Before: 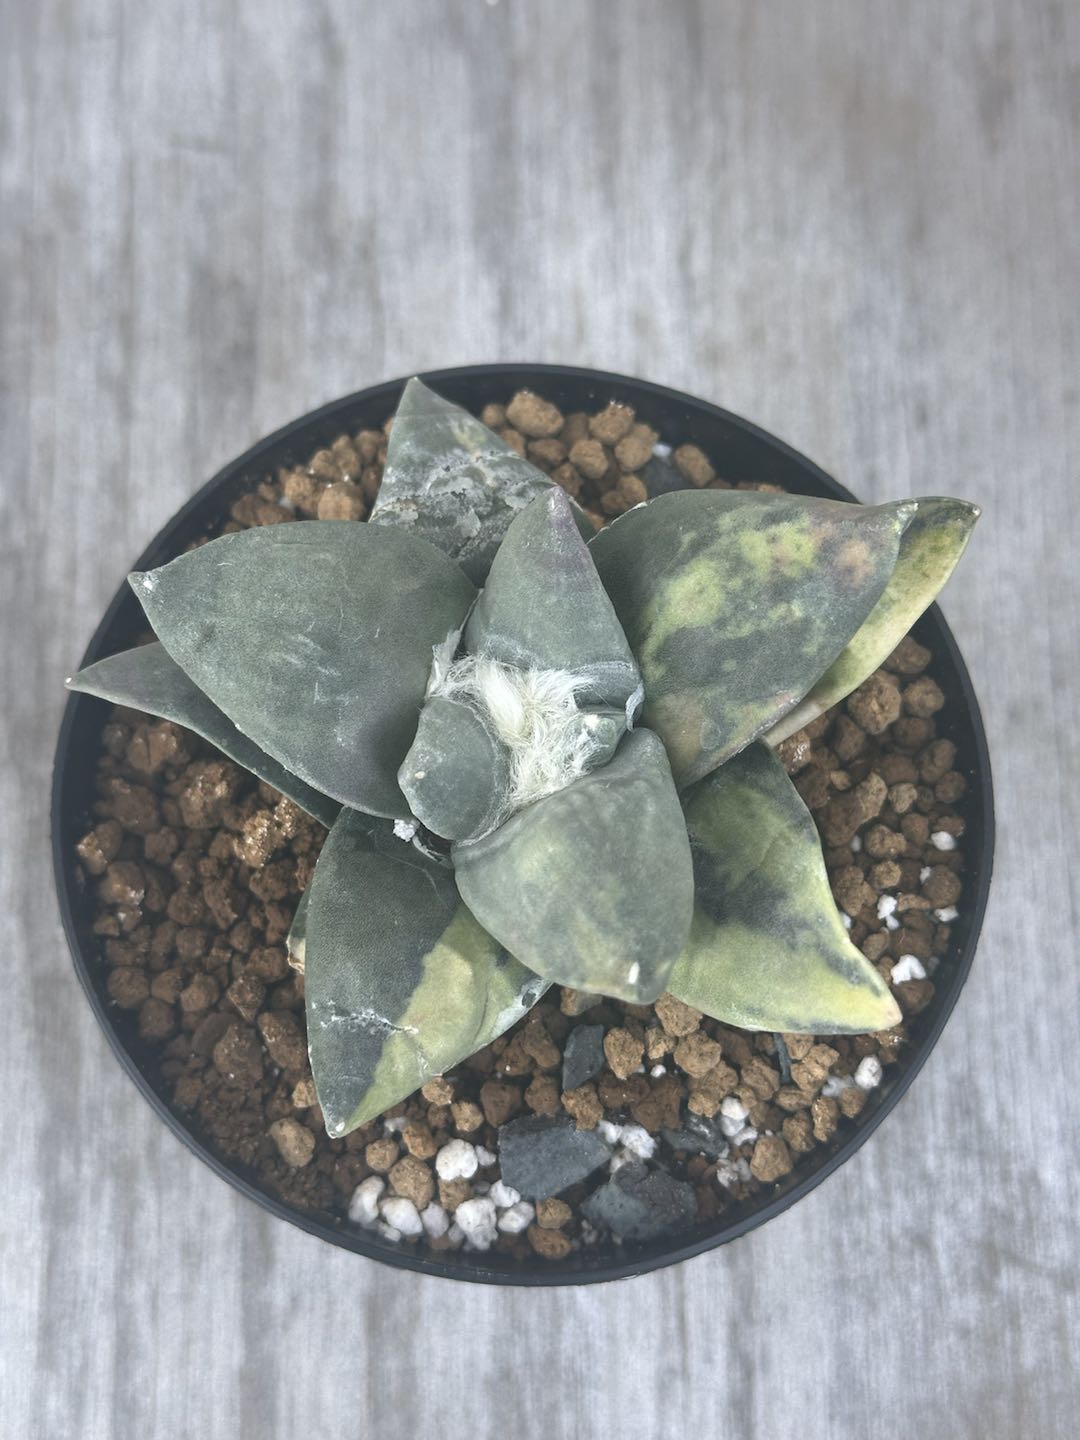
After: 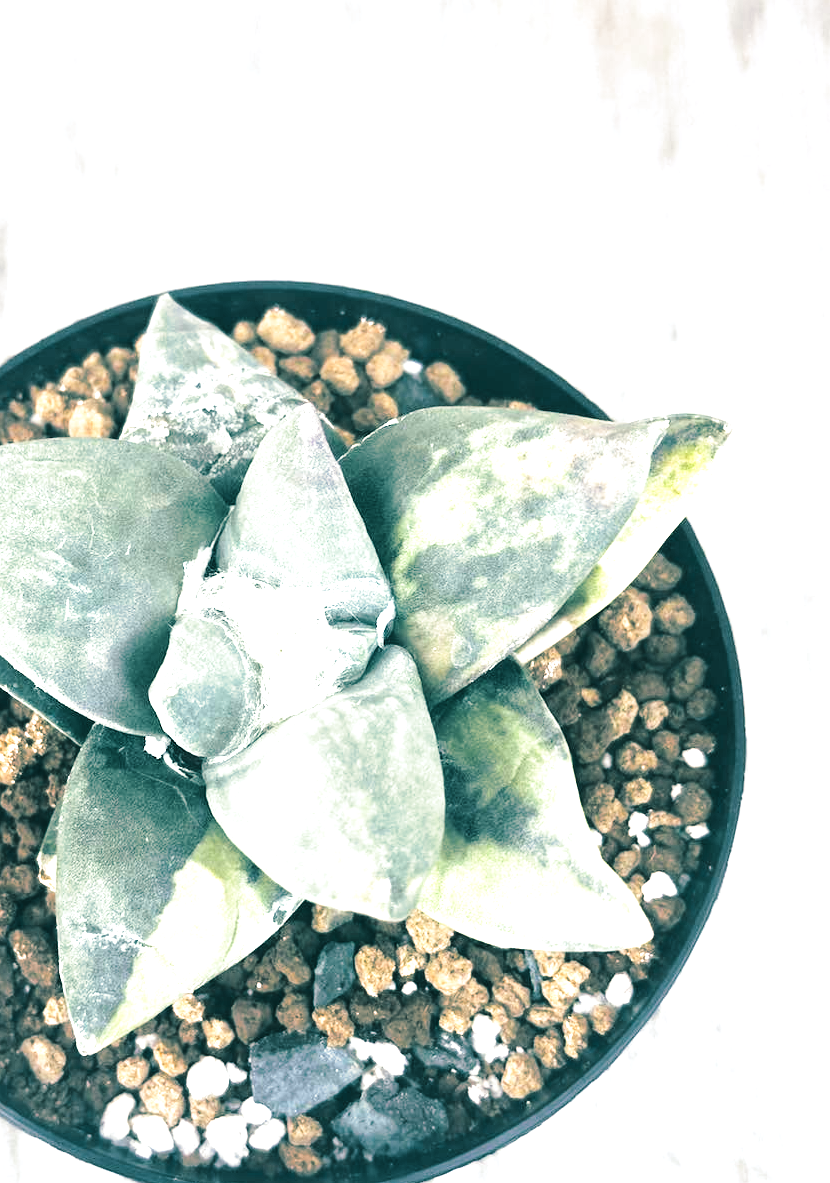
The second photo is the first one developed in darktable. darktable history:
base curve: curves: ch0 [(0, 0) (0.028, 0.03) (0.121, 0.232) (0.46, 0.748) (0.859, 0.968) (1, 1)], preserve colors none
crop: left 23.095%, top 5.827%, bottom 11.854%
tone equalizer: -8 EV -0.75 EV, -7 EV -0.7 EV, -6 EV -0.6 EV, -5 EV -0.4 EV, -3 EV 0.4 EV, -2 EV 0.6 EV, -1 EV 0.7 EV, +0 EV 0.75 EV, edges refinement/feathering 500, mask exposure compensation -1.57 EV, preserve details no
color balance rgb: perceptual saturation grading › global saturation 30%, global vibrance 10%
levels: levels [0.055, 0.477, 0.9]
split-toning: shadows › hue 186.43°, highlights › hue 49.29°, compress 30.29%
